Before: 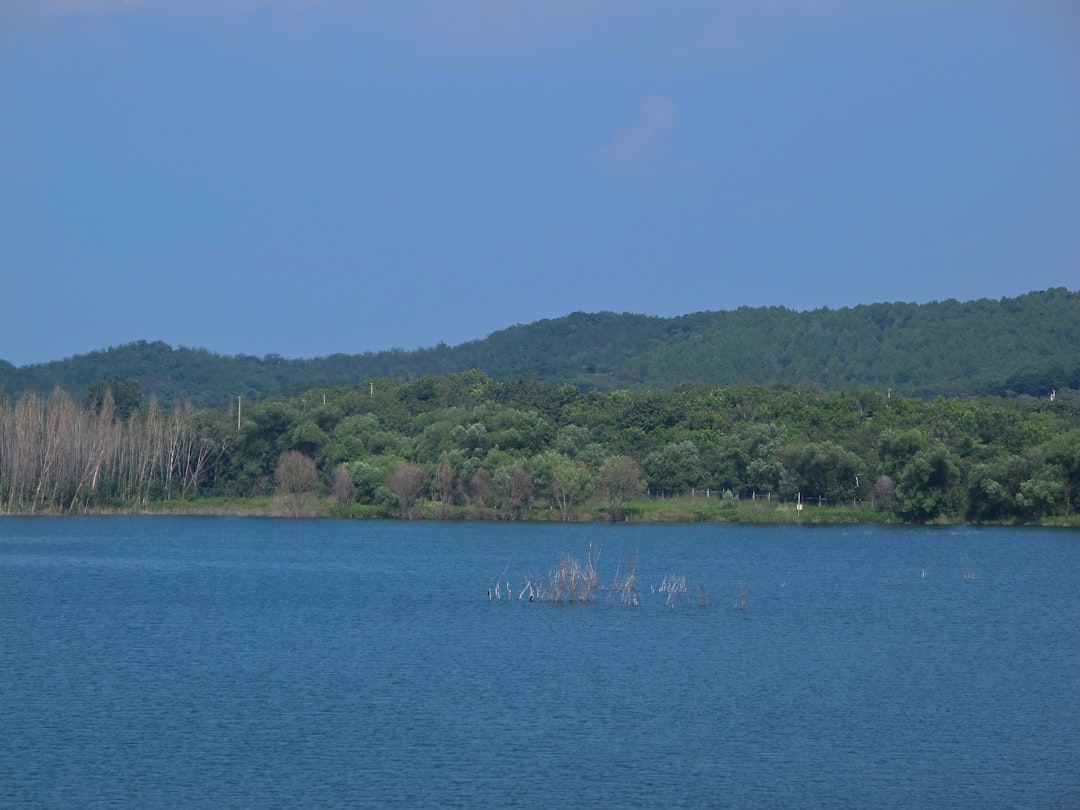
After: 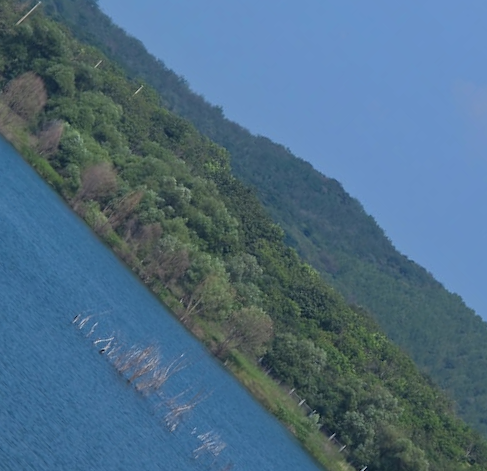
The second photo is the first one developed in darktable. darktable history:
crop and rotate: angle -45.22°, top 16.389%, right 0.813%, bottom 11.598%
